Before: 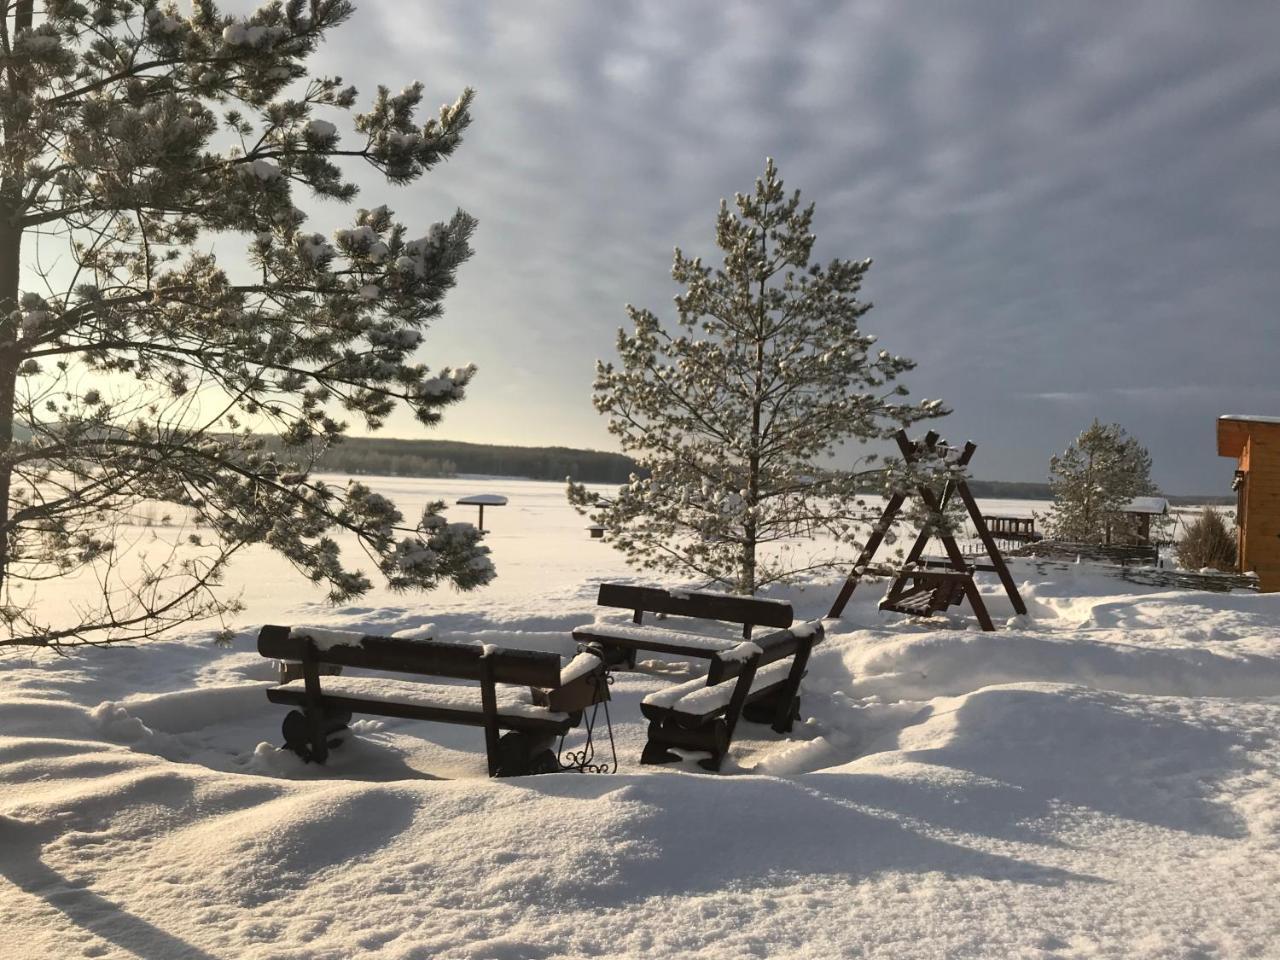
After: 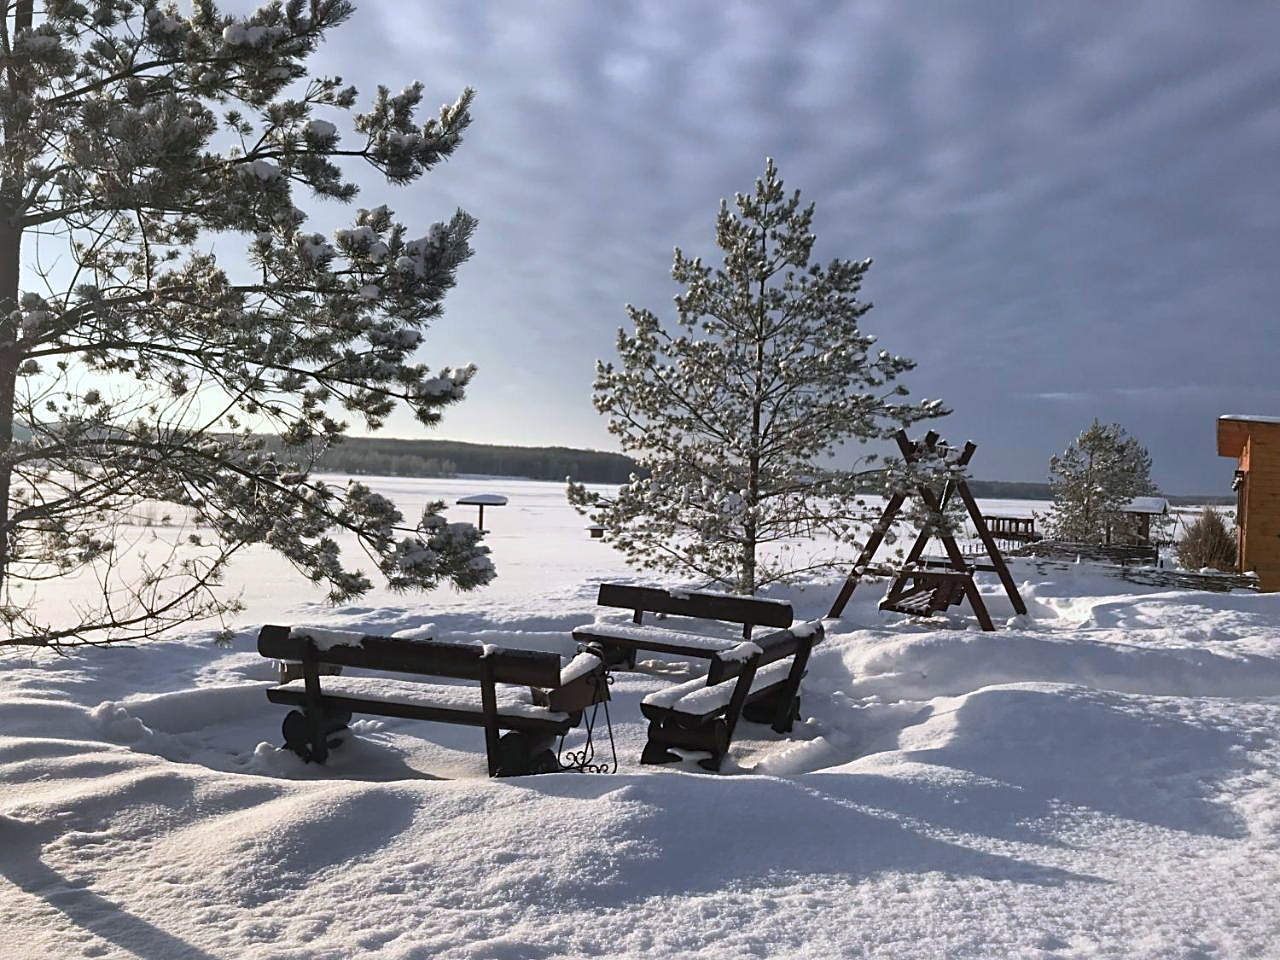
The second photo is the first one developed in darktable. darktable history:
color calibration: illuminant as shot in camera, x 0.37, y 0.382, temperature 4319.02 K, gamut compression 0.996
sharpen: on, module defaults
